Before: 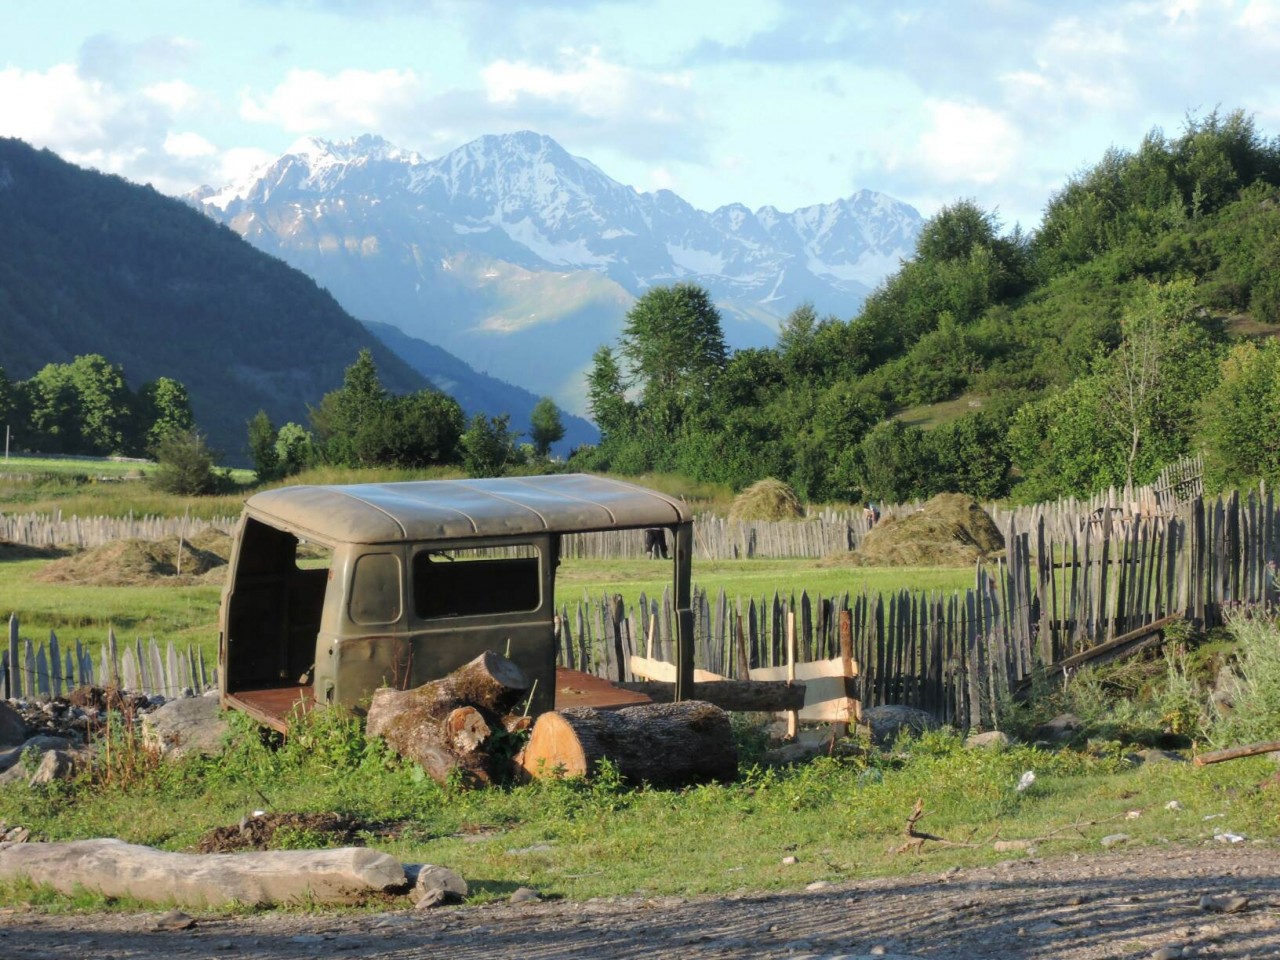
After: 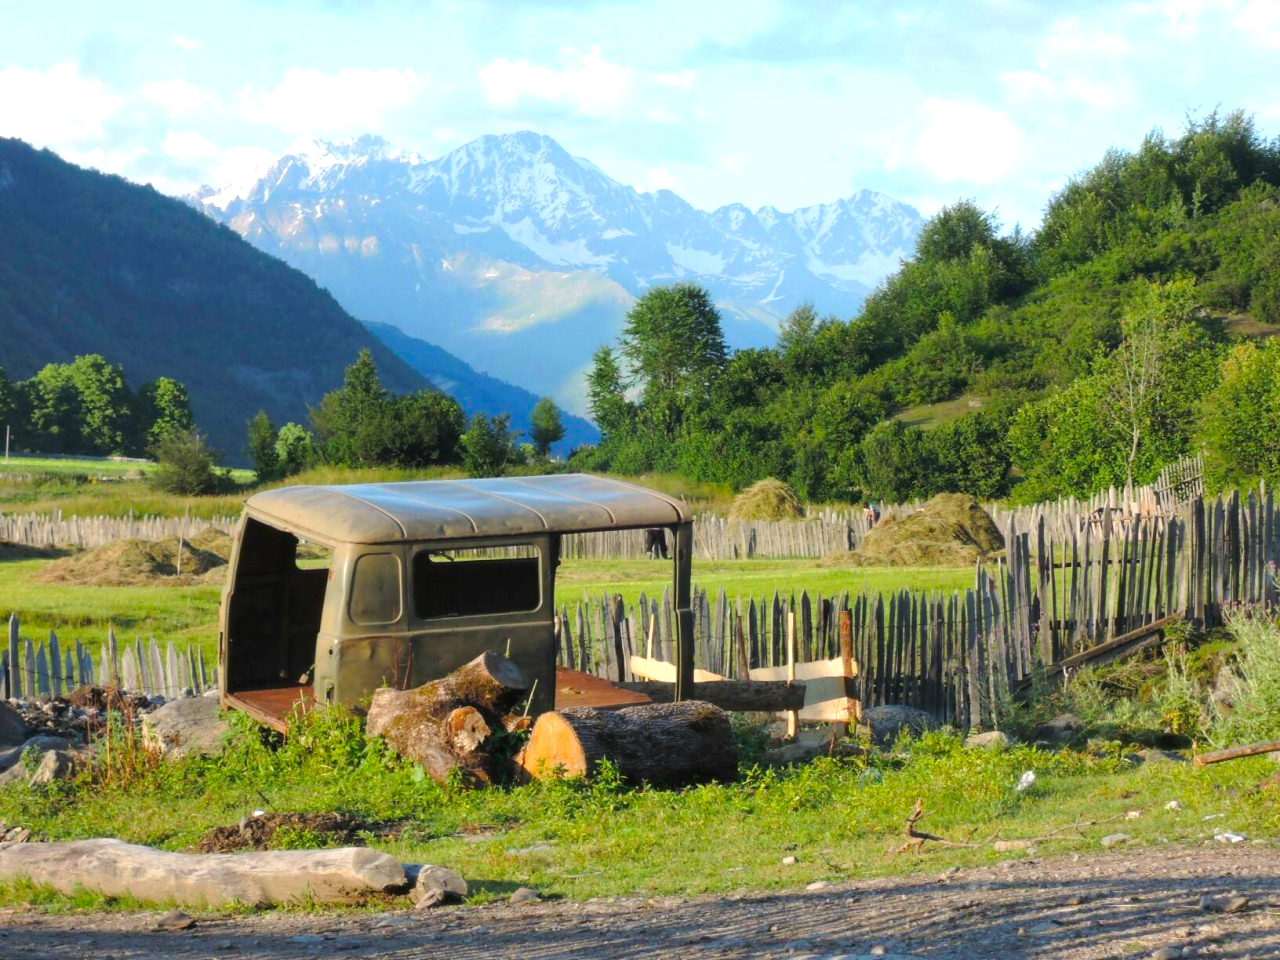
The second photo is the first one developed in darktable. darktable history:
exposure: exposure 0.289 EV, compensate highlight preservation false
color balance rgb: linear chroma grading › shadows 10.3%, linear chroma grading › highlights 9.195%, linear chroma grading › global chroma 15.35%, linear chroma grading › mid-tones 14.733%, perceptual saturation grading › global saturation 0.339%, global vibrance 5.8%
